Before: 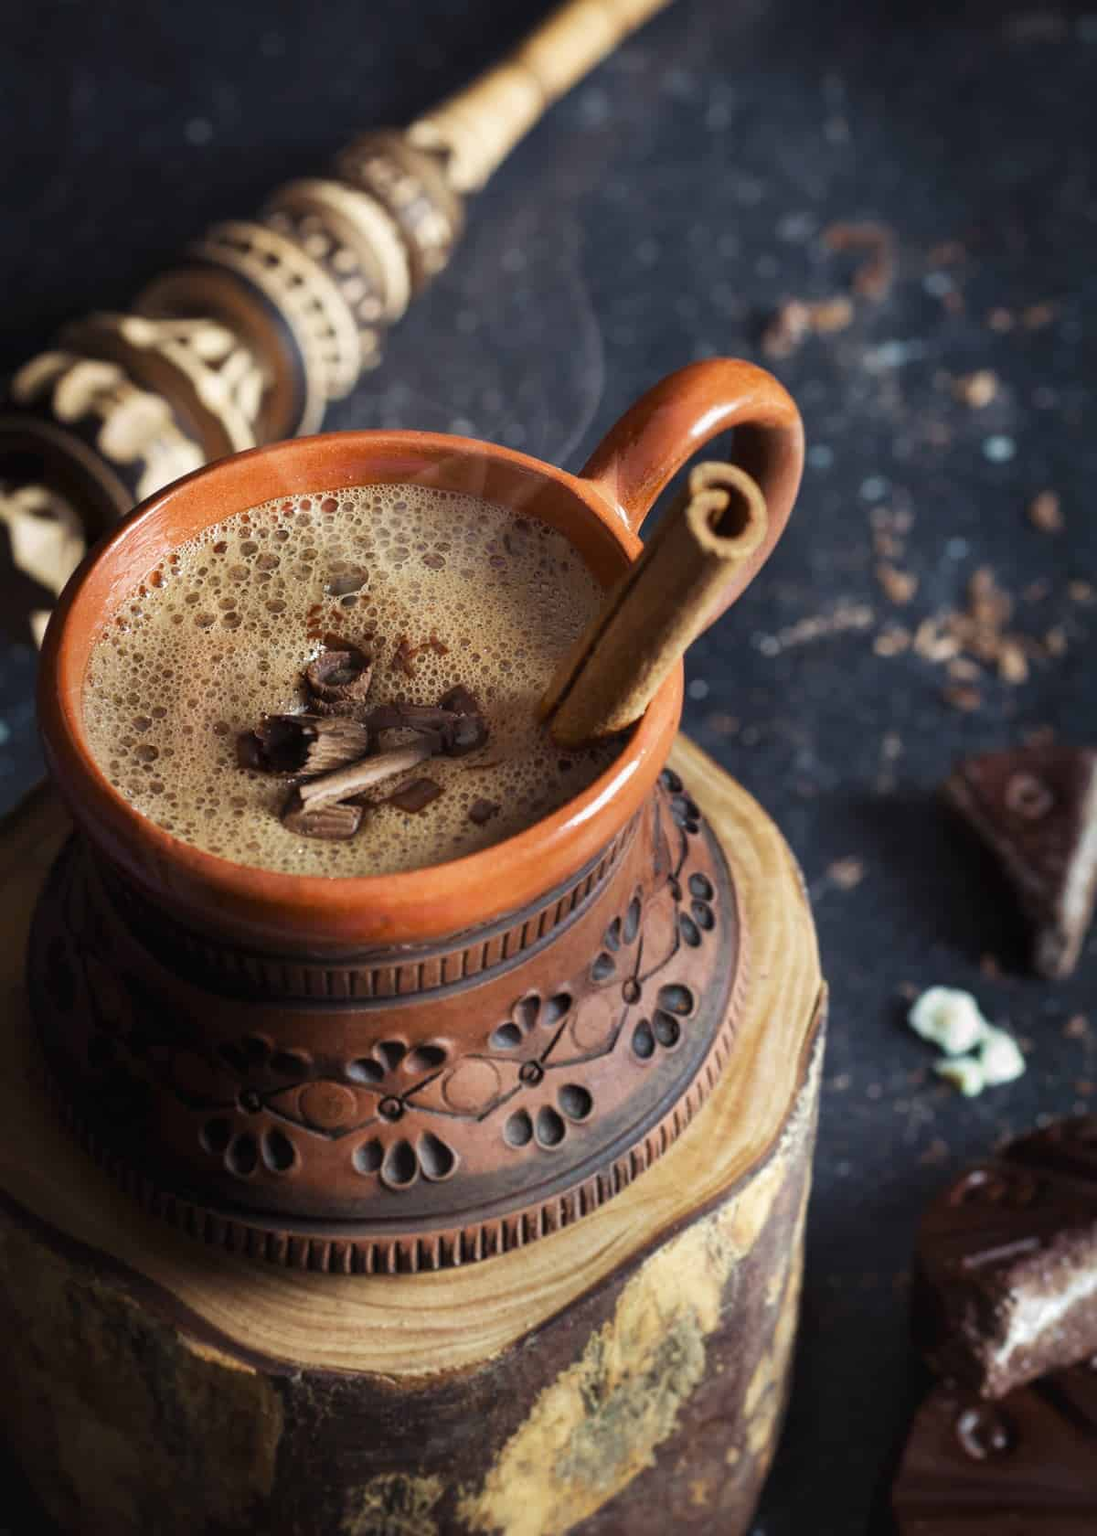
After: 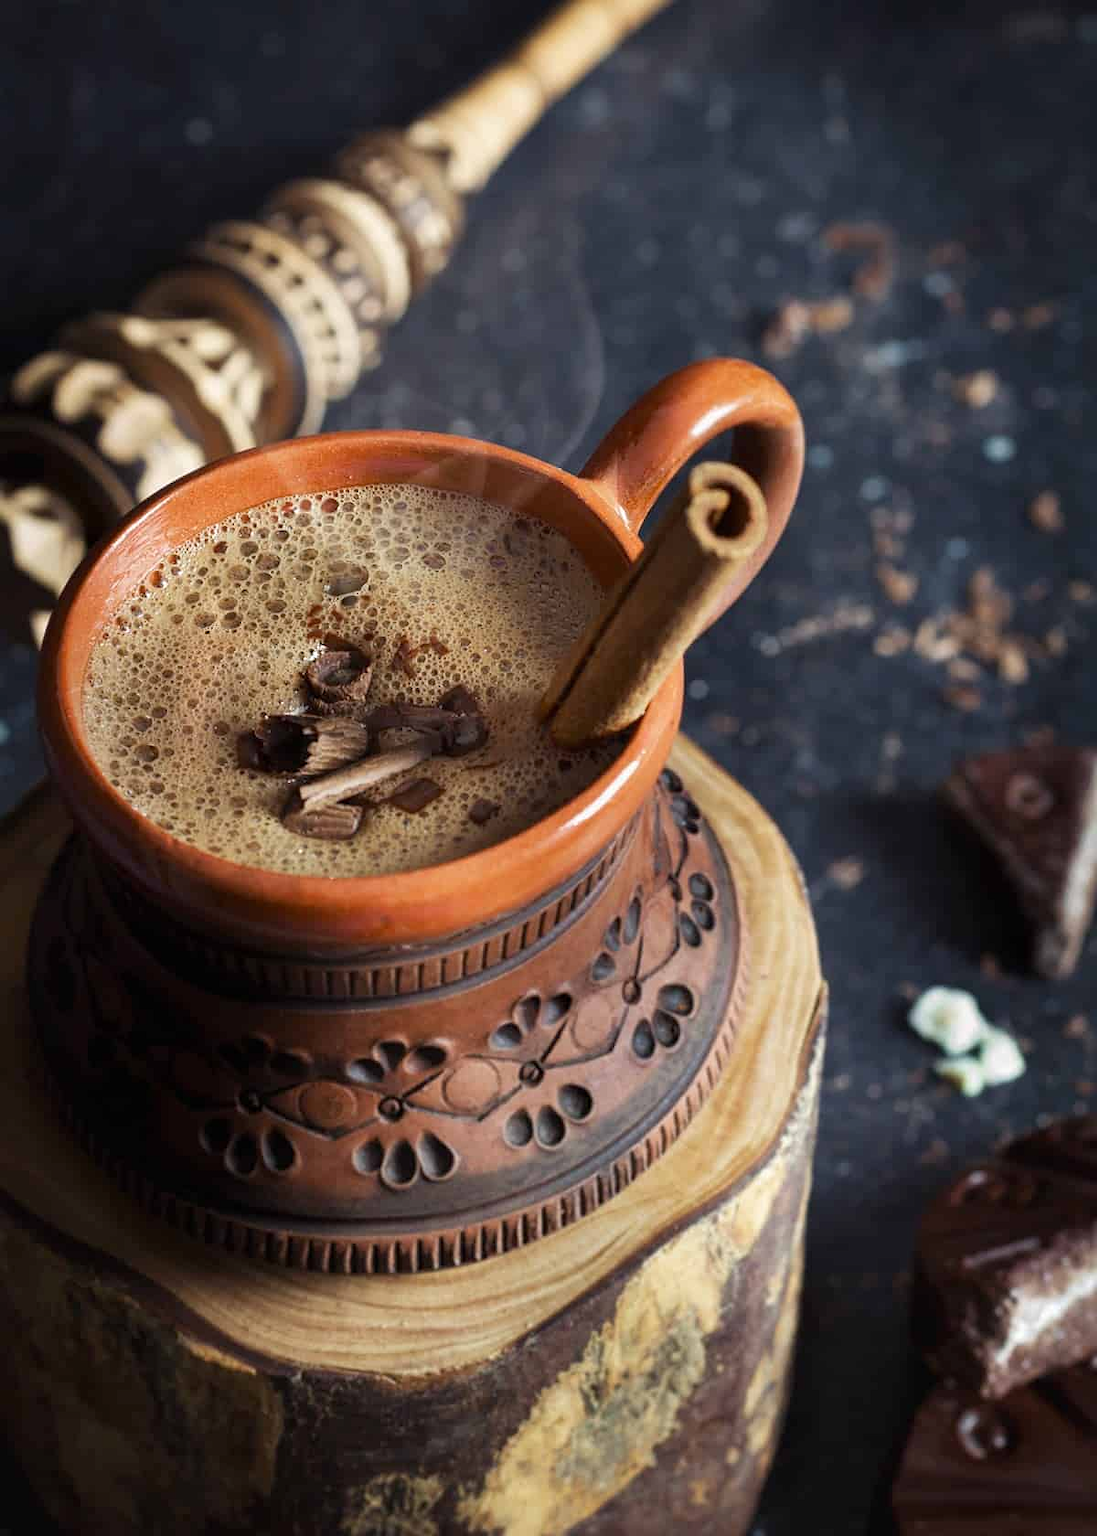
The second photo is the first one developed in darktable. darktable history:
exposure: black level correction 0.001, compensate highlight preservation false
sharpen: amount 0.2
